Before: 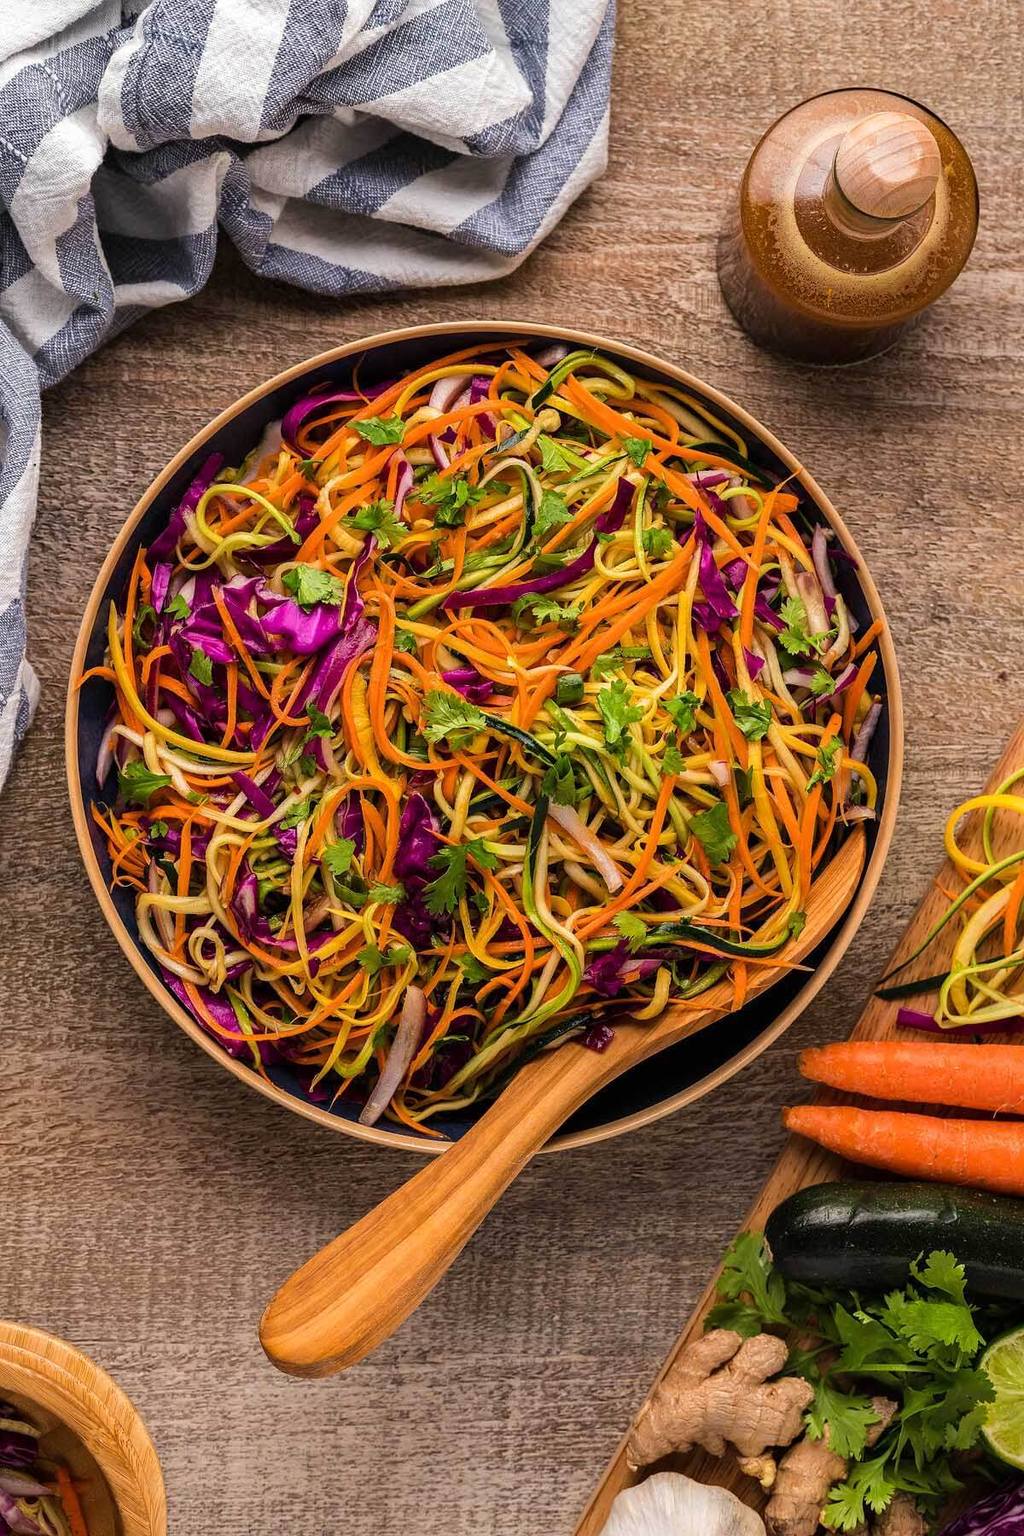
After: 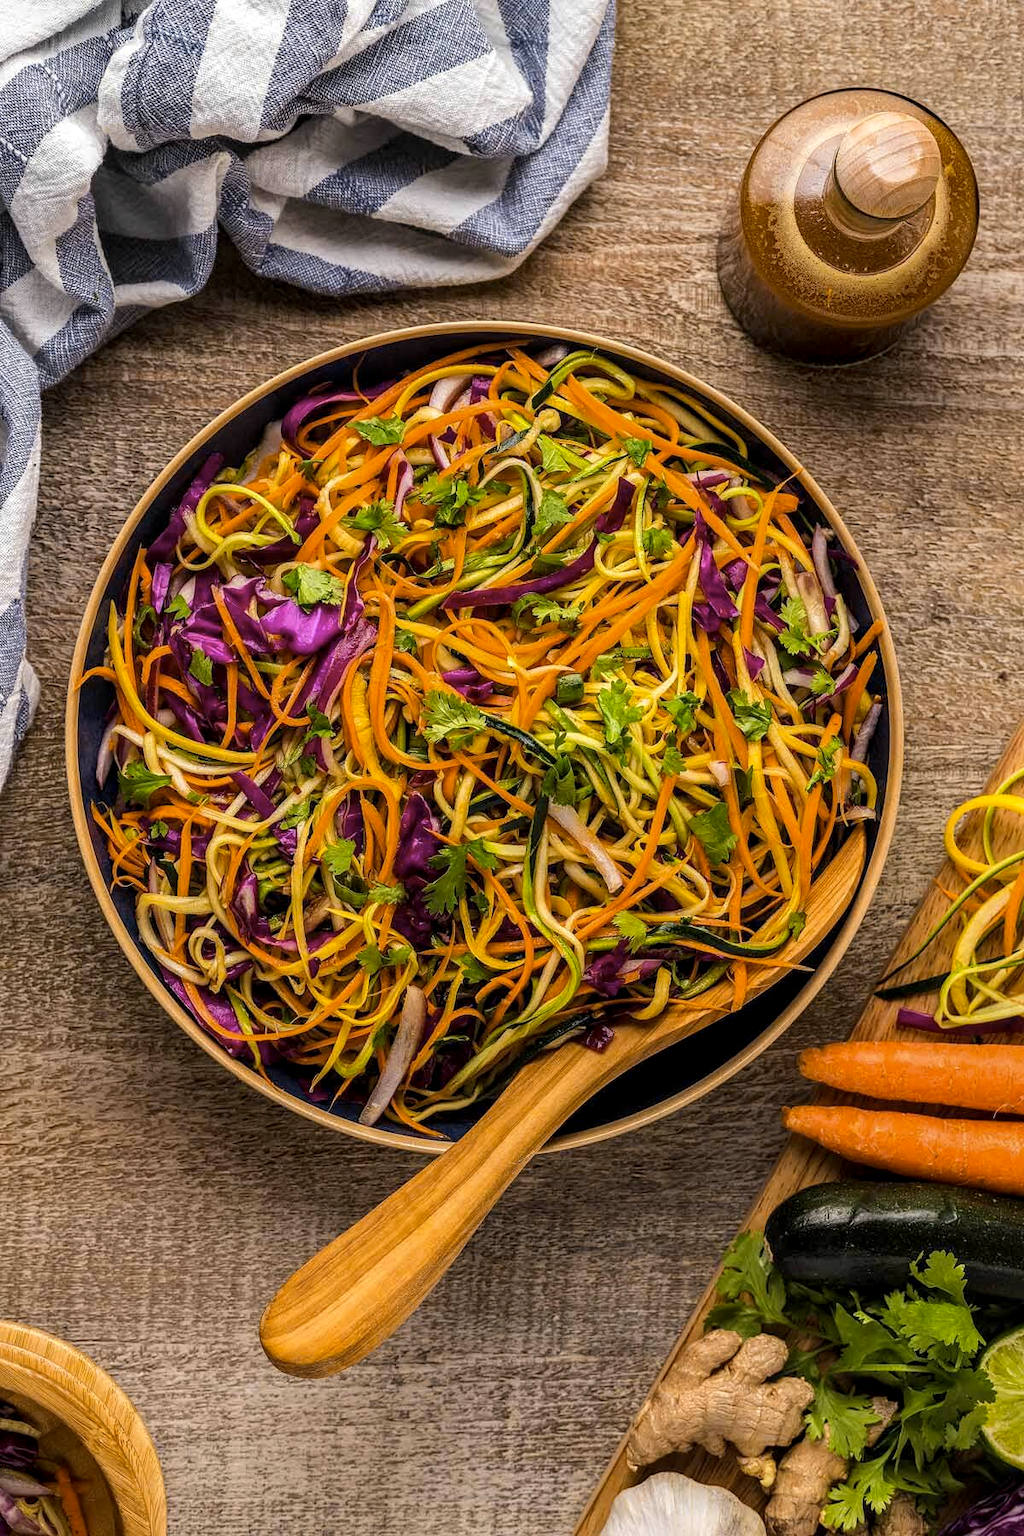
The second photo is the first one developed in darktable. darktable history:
color contrast: green-magenta contrast 0.8, blue-yellow contrast 1.1, unbound 0
local contrast: on, module defaults
